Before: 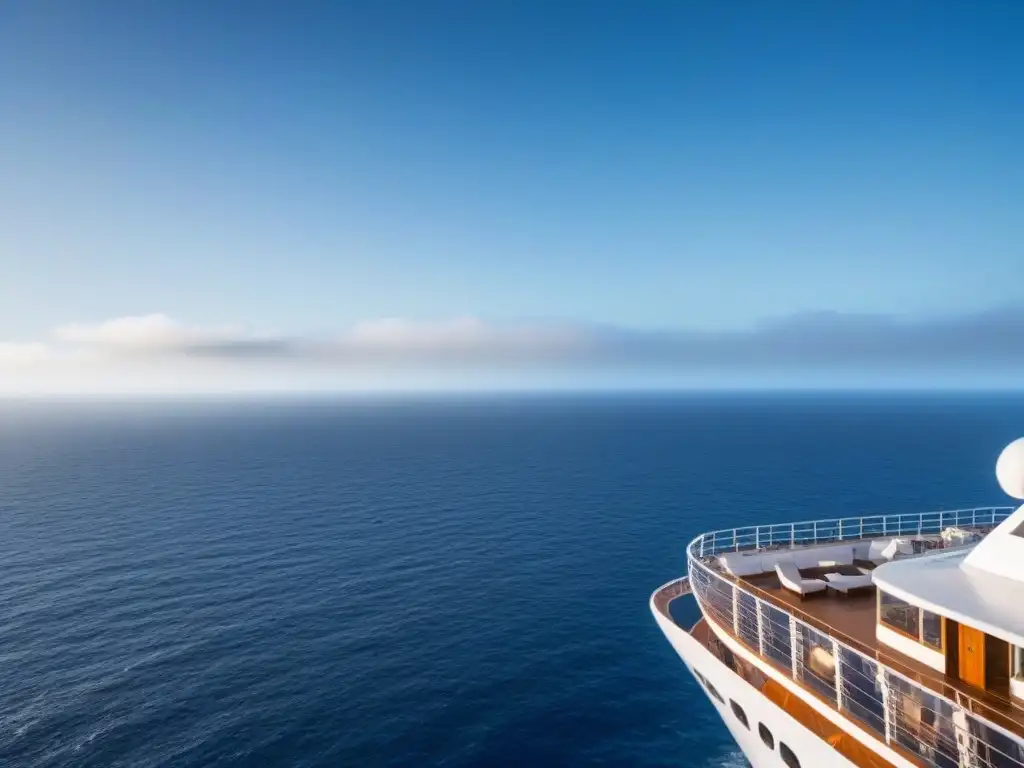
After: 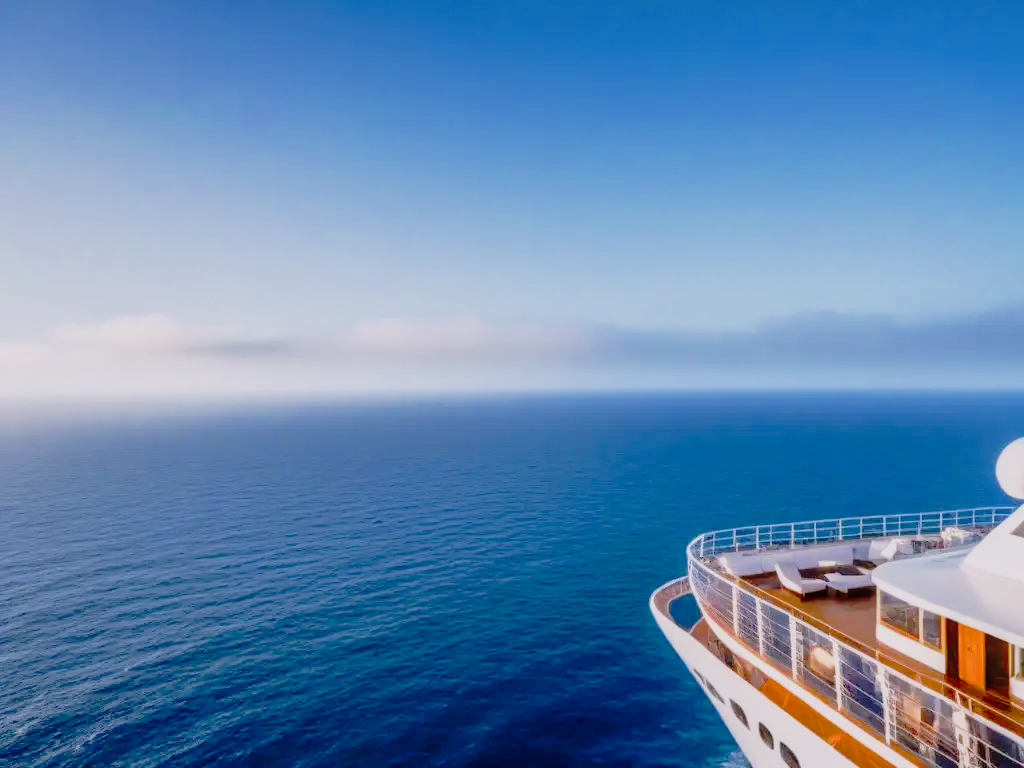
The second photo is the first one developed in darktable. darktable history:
color balance rgb: highlights gain › chroma 2.03%, highlights gain › hue 294.16°, perceptual saturation grading › global saturation 26.721%, perceptual saturation grading › highlights -28.764%, perceptual saturation grading › mid-tones 15.128%, perceptual saturation grading › shadows 33.37%
local contrast: on, module defaults
tone curve: curves: ch0 [(0, 0.015) (0.091, 0.055) (0.184, 0.159) (0.304, 0.382) (0.492, 0.579) (0.628, 0.755) (0.832, 0.932) (0.984, 0.963)]; ch1 [(0, 0) (0.34, 0.235) (0.46, 0.46) (0.515, 0.502) (0.553, 0.567) (0.764, 0.815) (1, 1)]; ch2 [(0, 0) (0.44, 0.458) (0.479, 0.492) (0.524, 0.507) (0.557, 0.567) (0.673, 0.699) (1, 1)], preserve colors none
filmic rgb: black relative exposure -8.01 EV, white relative exposure 8.06 EV, hardness 2.41, latitude 10.73%, contrast 0.719, highlights saturation mix 8.62%, shadows ↔ highlights balance 1.83%, iterations of high-quality reconstruction 0
